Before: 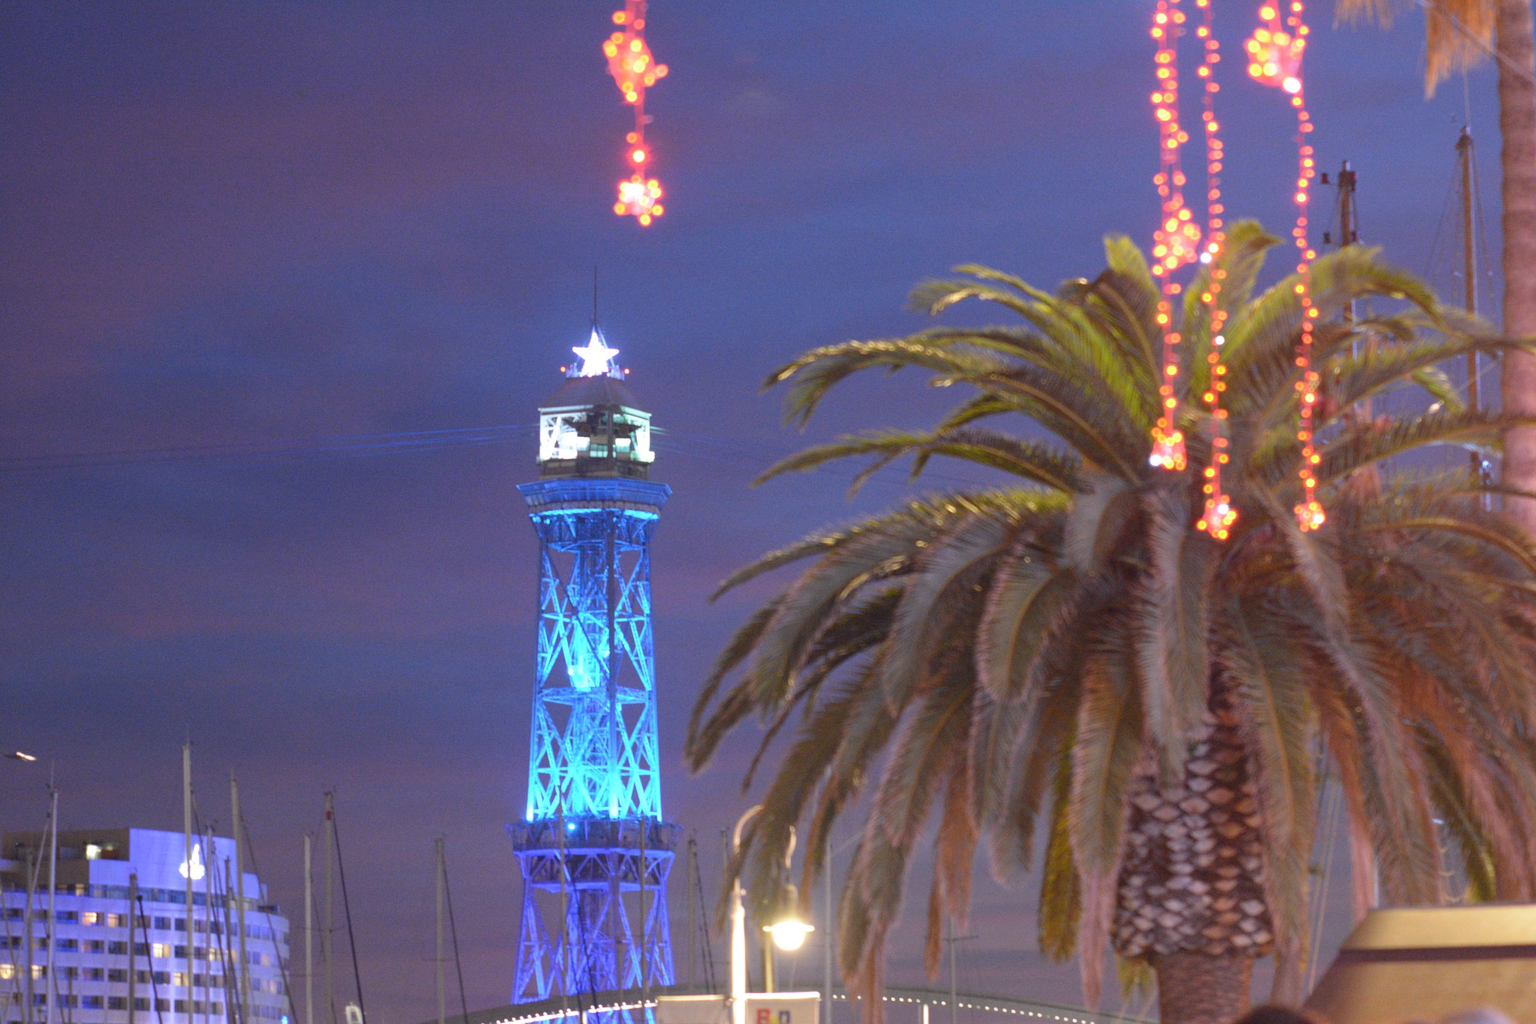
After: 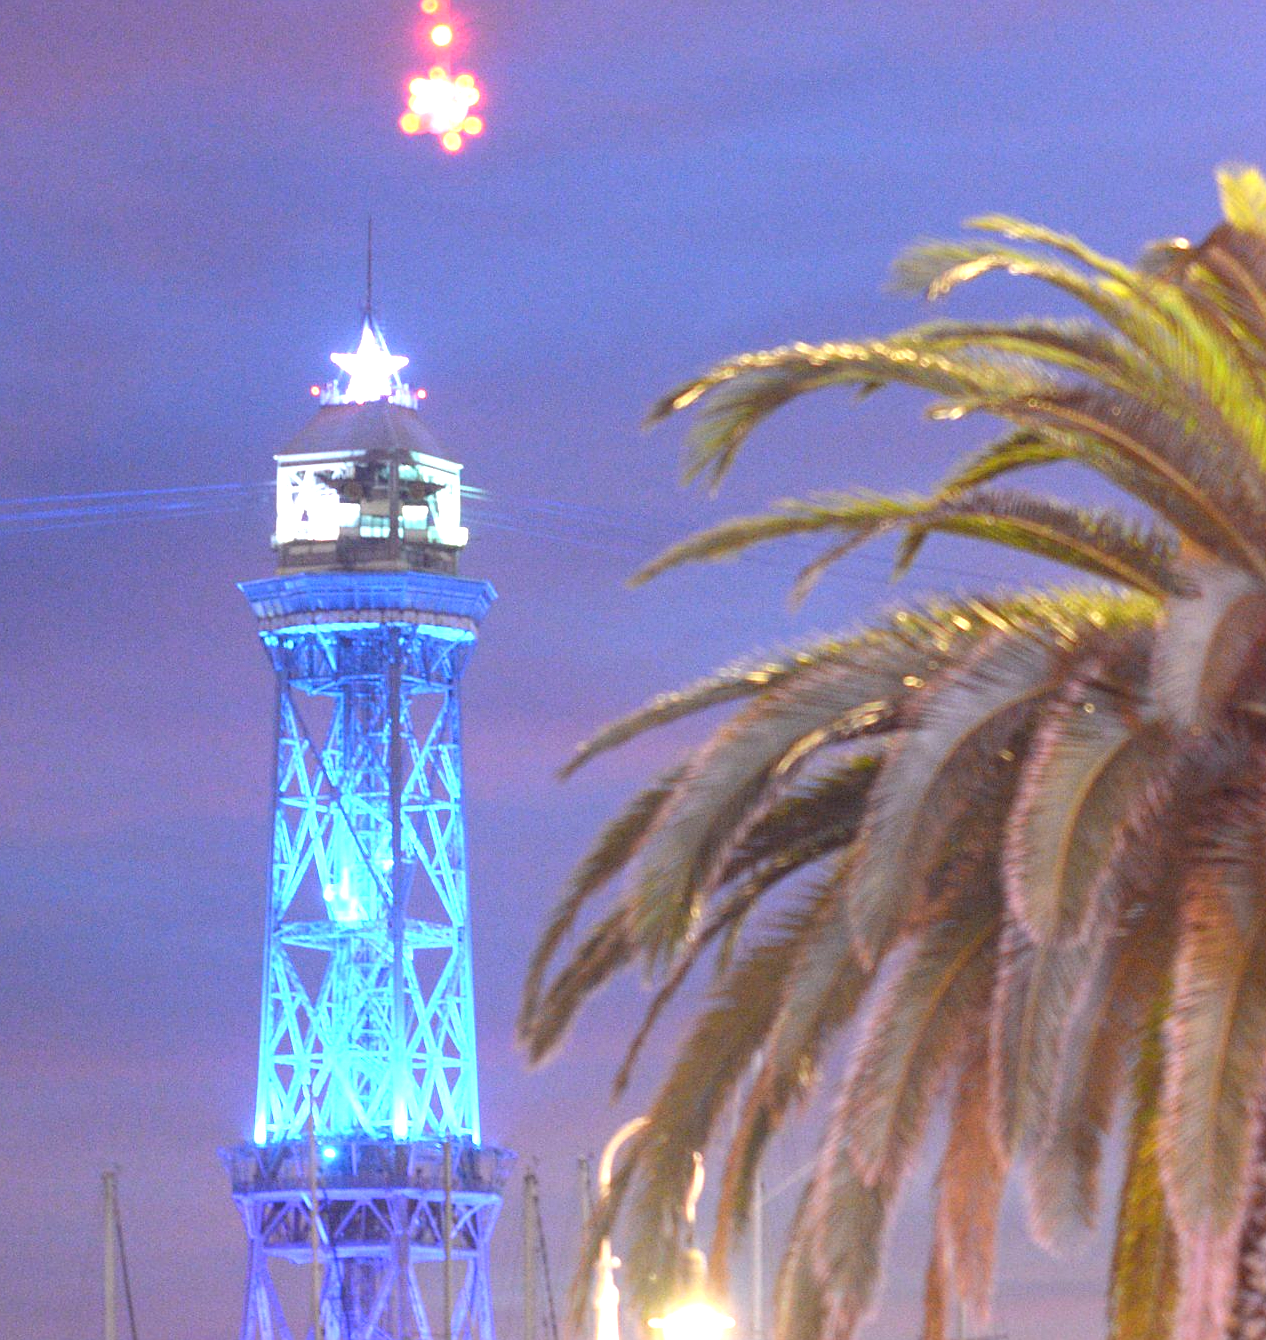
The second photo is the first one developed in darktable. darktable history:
sharpen: radius 1
crop and rotate: angle 0.02°, left 24.353%, top 13.219%, right 26.156%, bottom 8.224%
exposure: black level correction 0, exposure 1.1 EV, compensate exposure bias true, compensate highlight preservation false
